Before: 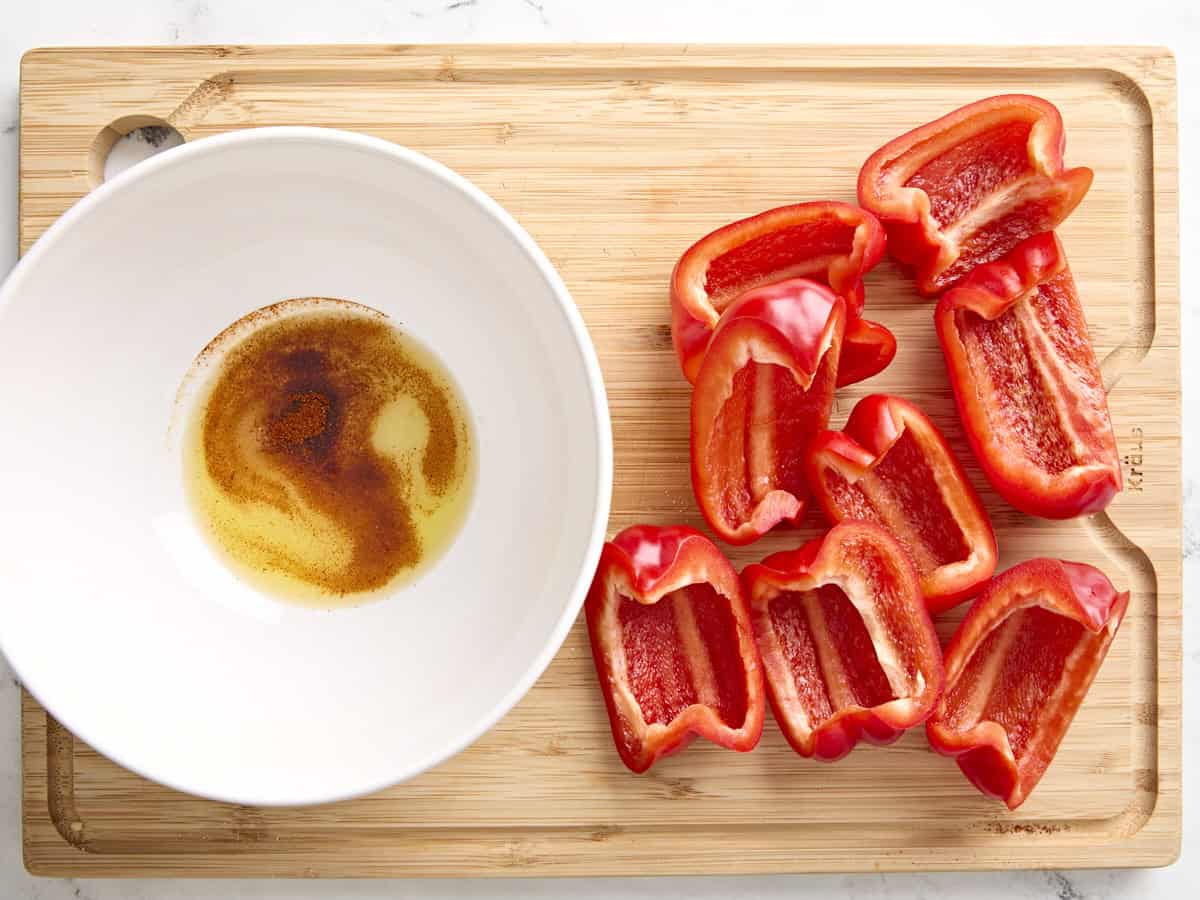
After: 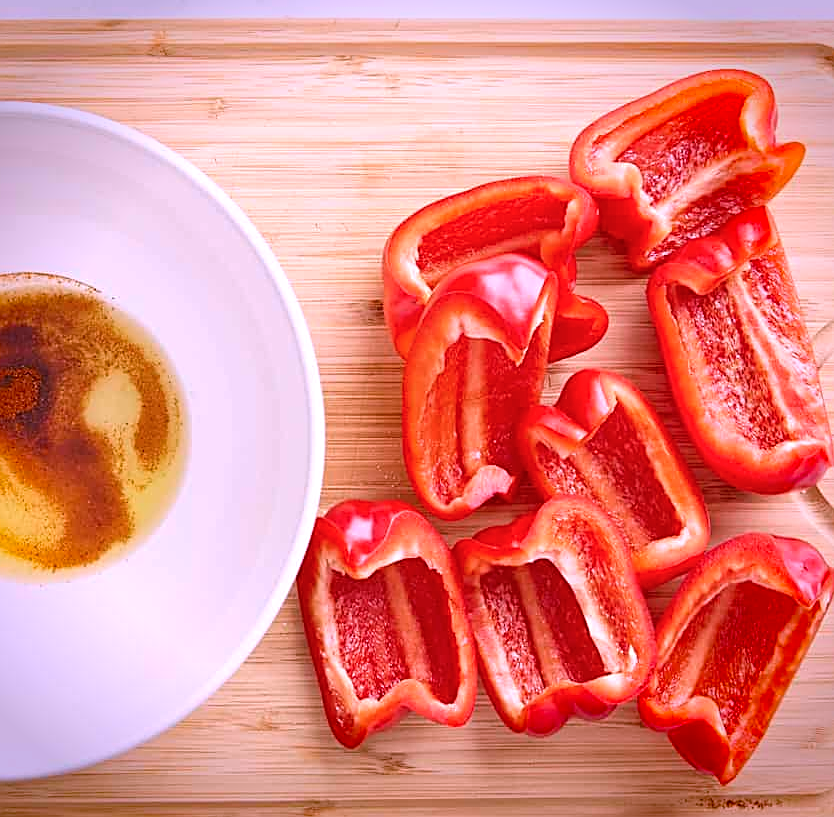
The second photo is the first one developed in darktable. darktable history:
vignetting: fall-off start 88.53%, fall-off radius 44.2%, saturation 0.376, width/height ratio 1.161
white balance: red 1.066, blue 1.119
sharpen: on, module defaults
color calibration: illuminant as shot in camera, x 0.358, y 0.373, temperature 4628.91 K
crop and rotate: left 24.034%, top 2.838%, right 6.406%, bottom 6.299%
